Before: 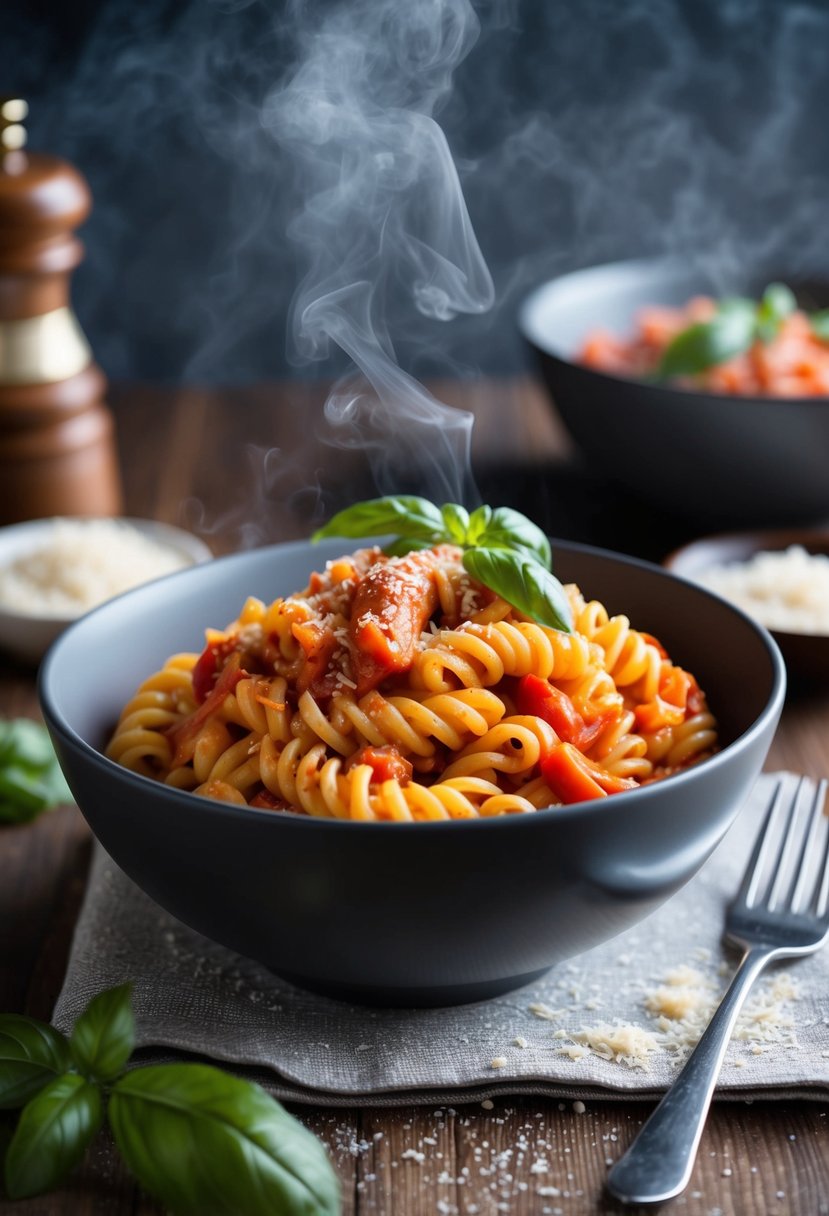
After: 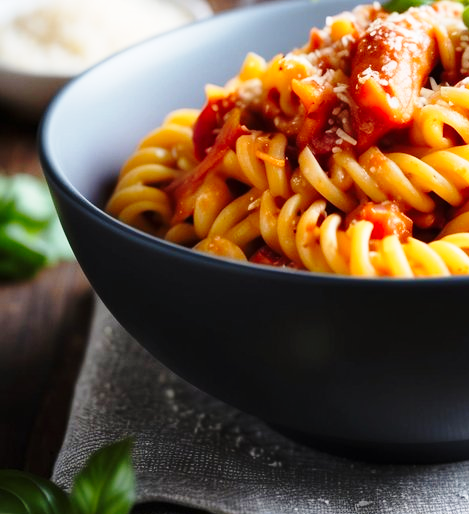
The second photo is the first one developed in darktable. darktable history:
base curve: curves: ch0 [(0, 0) (0.028, 0.03) (0.121, 0.232) (0.46, 0.748) (0.859, 0.968) (1, 1)], preserve colors none
crop: top 44.785%, right 43.313%, bottom 12.864%
